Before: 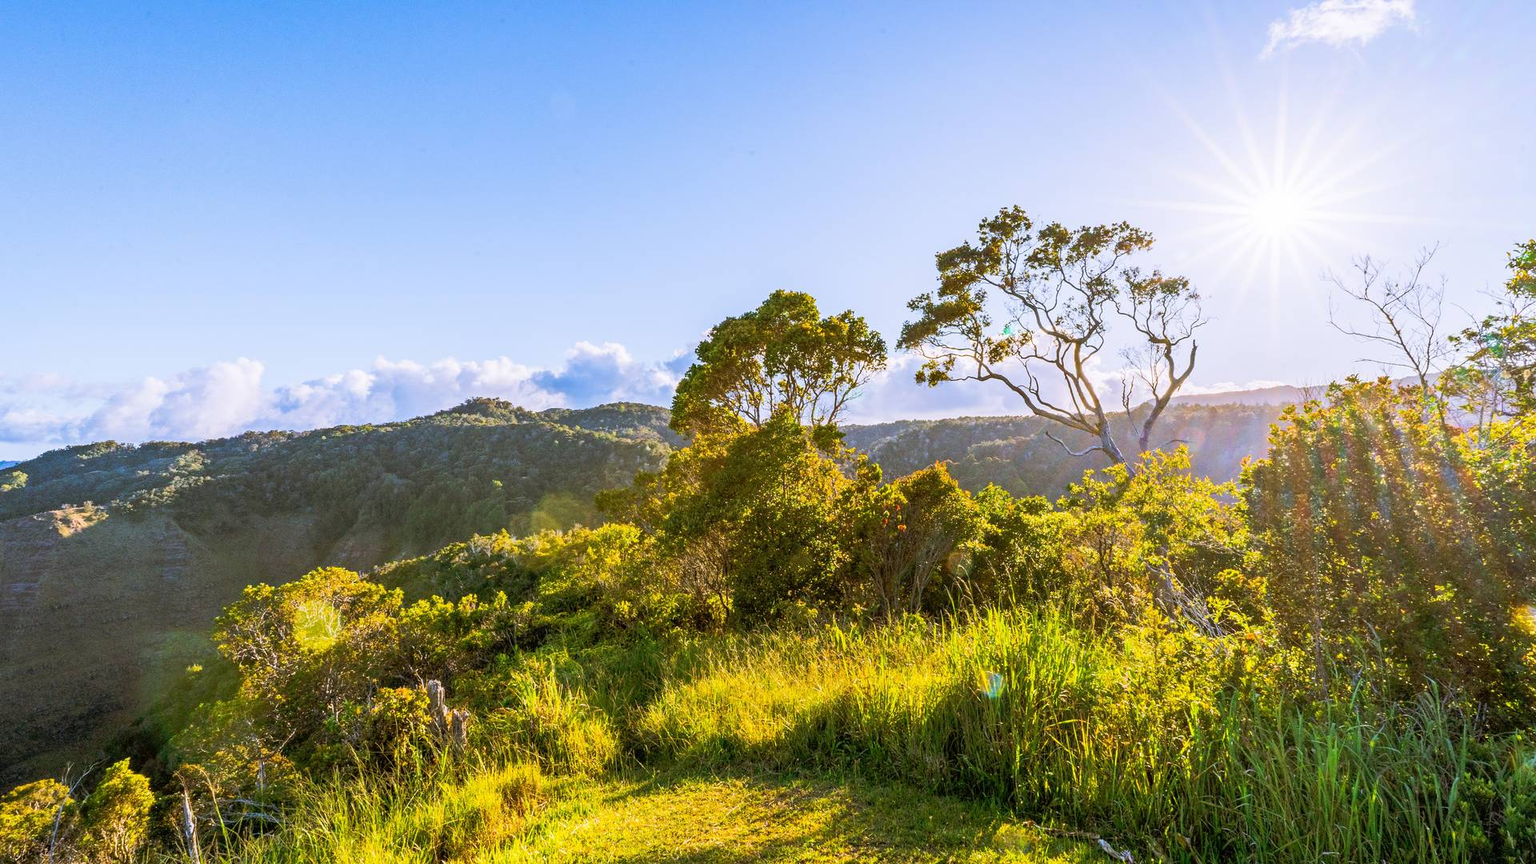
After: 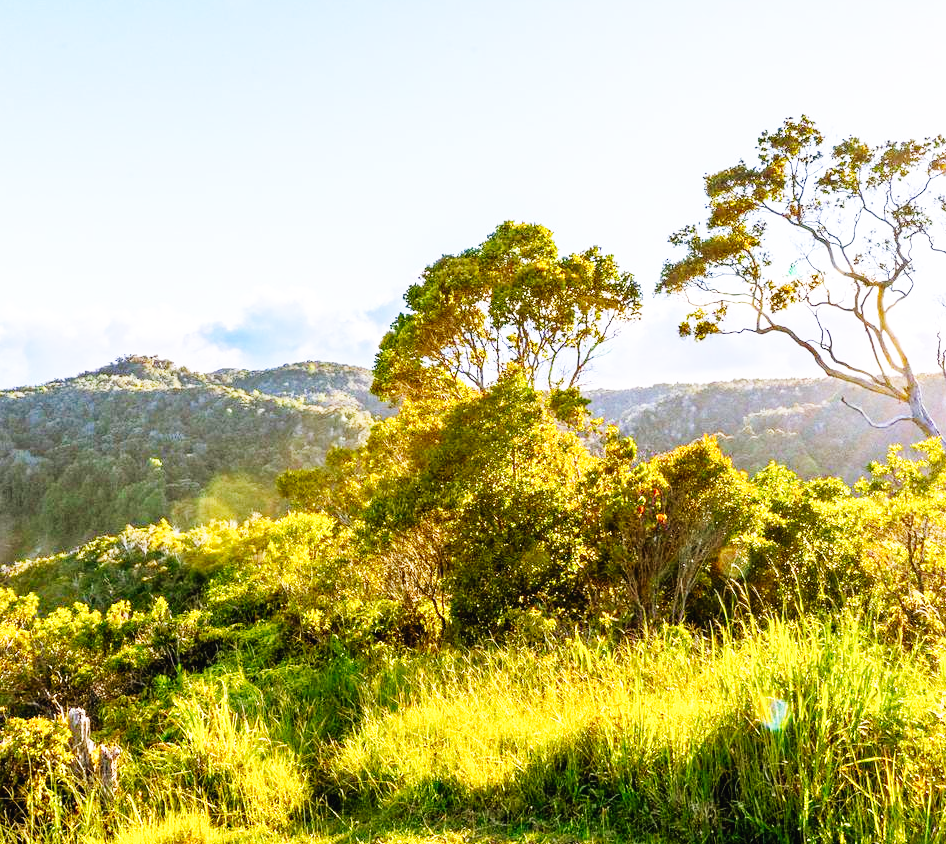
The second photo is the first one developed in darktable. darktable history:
base curve: curves: ch0 [(0, 0.003) (0.001, 0.002) (0.006, 0.004) (0.02, 0.022) (0.048, 0.086) (0.094, 0.234) (0.162, 0.431) (0.258, 0.629) (0.385, 0.8) (0.548, 0.918) (0.751, 0.988) (1, 1)], preserve colors none
crop and rotate: angle 0.014°, left 24.309%, top 13.215%, right 26.366%, bottom 8.572%
